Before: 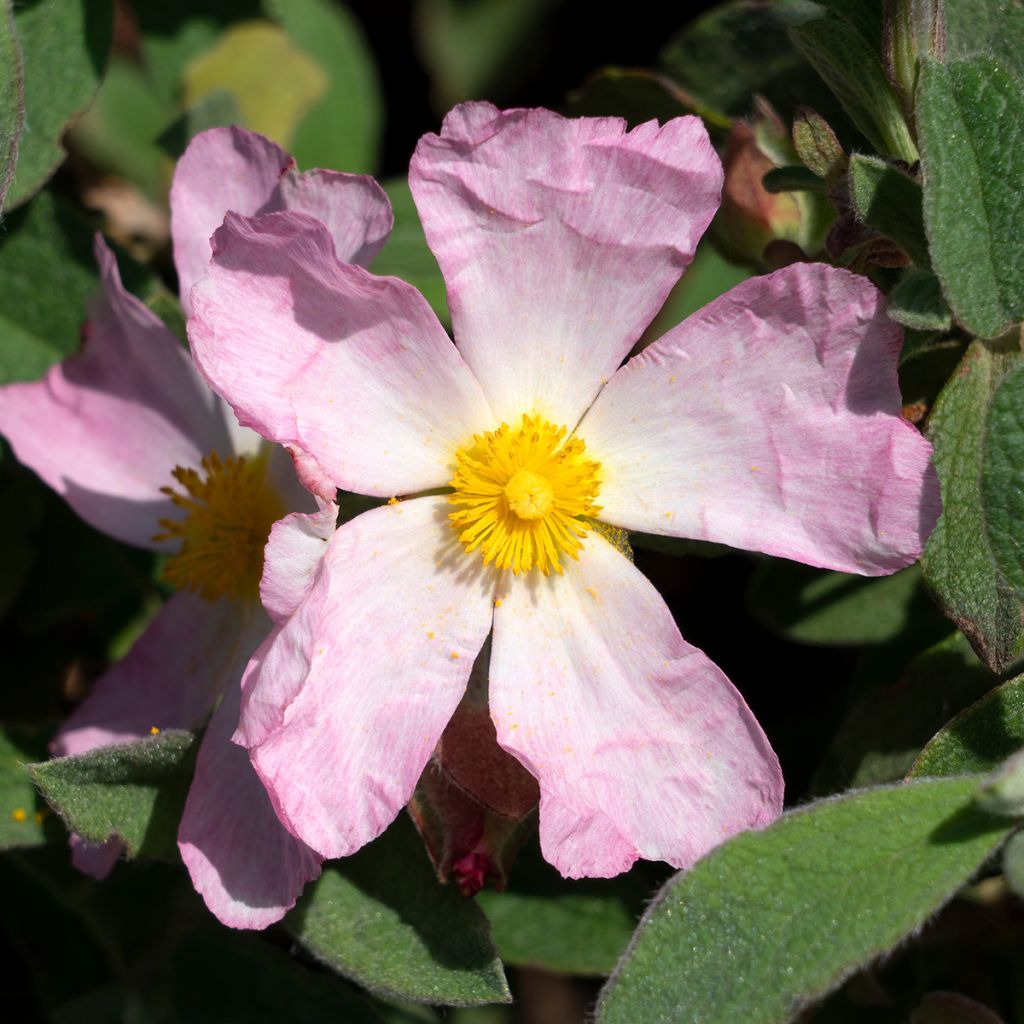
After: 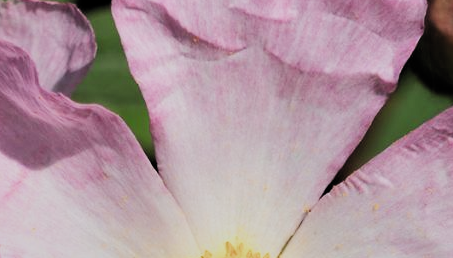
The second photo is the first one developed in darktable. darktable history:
shadows and highlights: shadows 52.78, highlights color adjustment 39.81%, soften with gaussian
filmic rgb: black relative exposure -5.11 EV, white relative exposure 4 EV, threshold 5.99 EV, hardness 2.89, contrast 1.299, color science v5 (2021), contrast in shadows safe, contrast in highlights safe, enable highlight reconstruction true
crop: left 29.078%, top 16.855%, right 26.629%, bottom 57.883%
